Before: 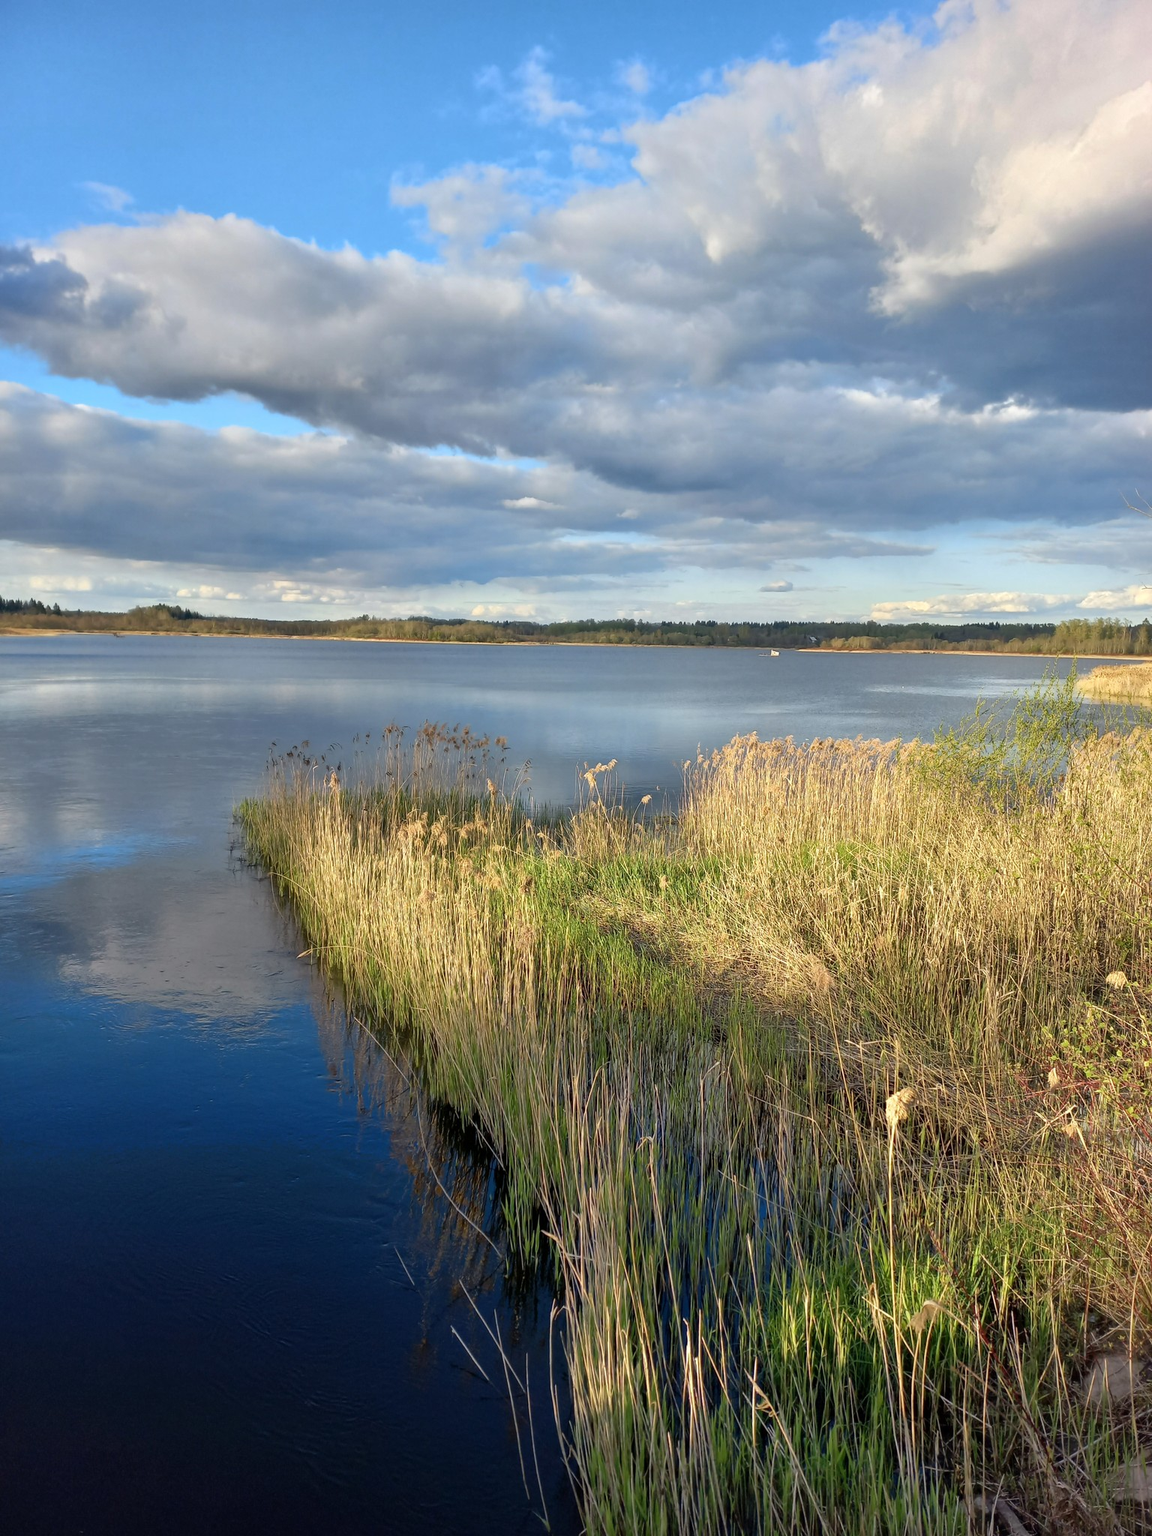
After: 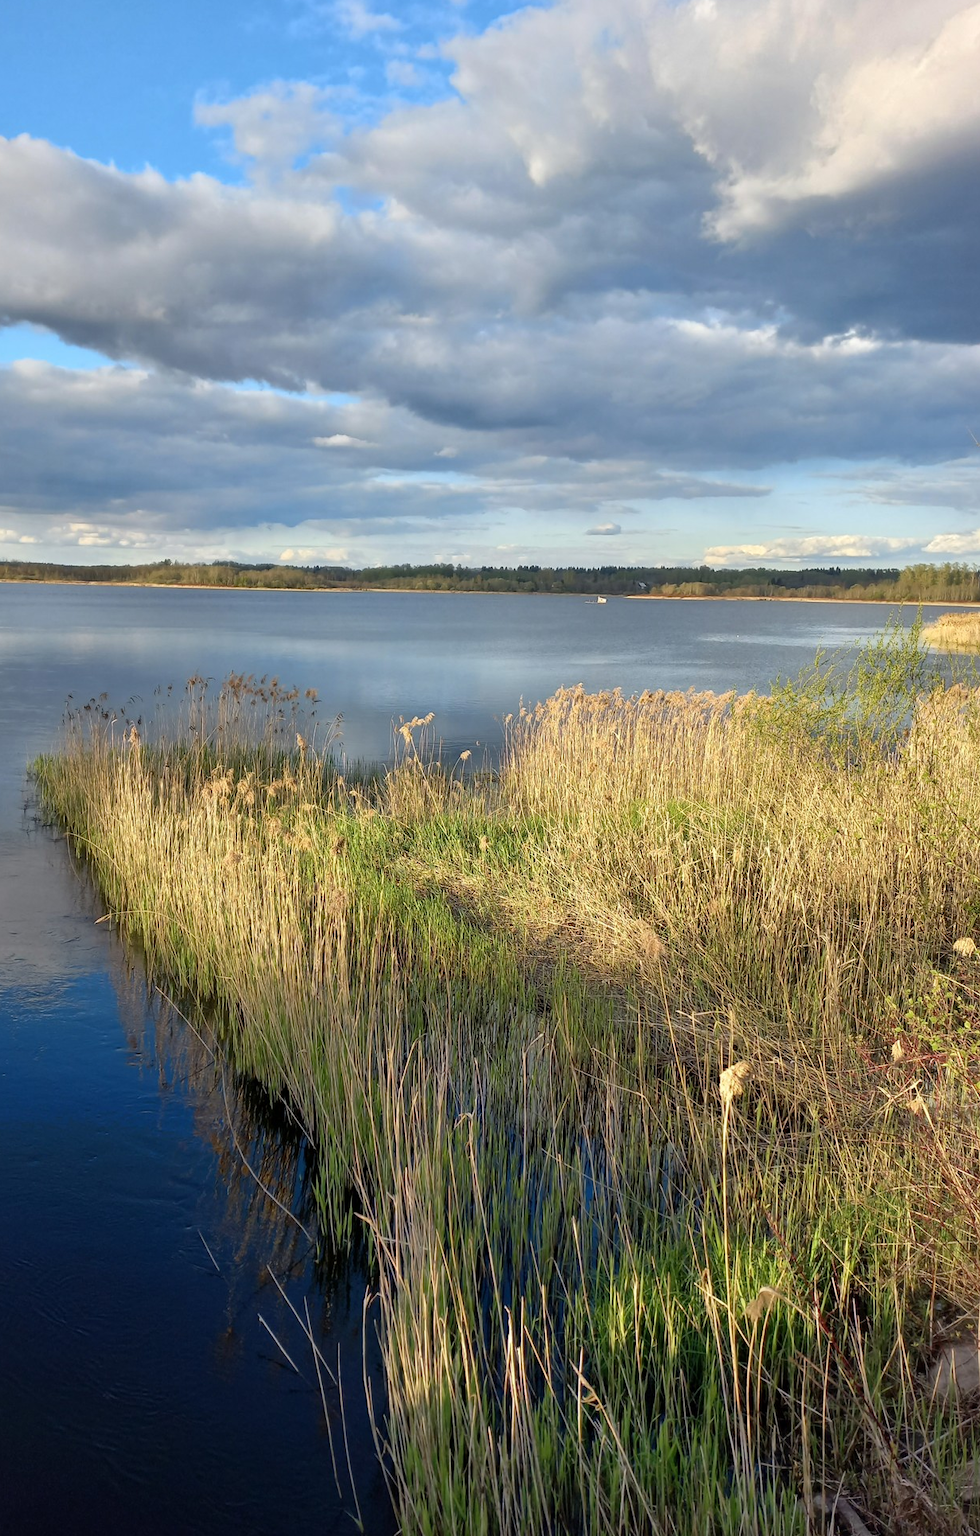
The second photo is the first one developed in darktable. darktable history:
crop and rotate: left 18.065%, top 5.744%, right 1.684%
